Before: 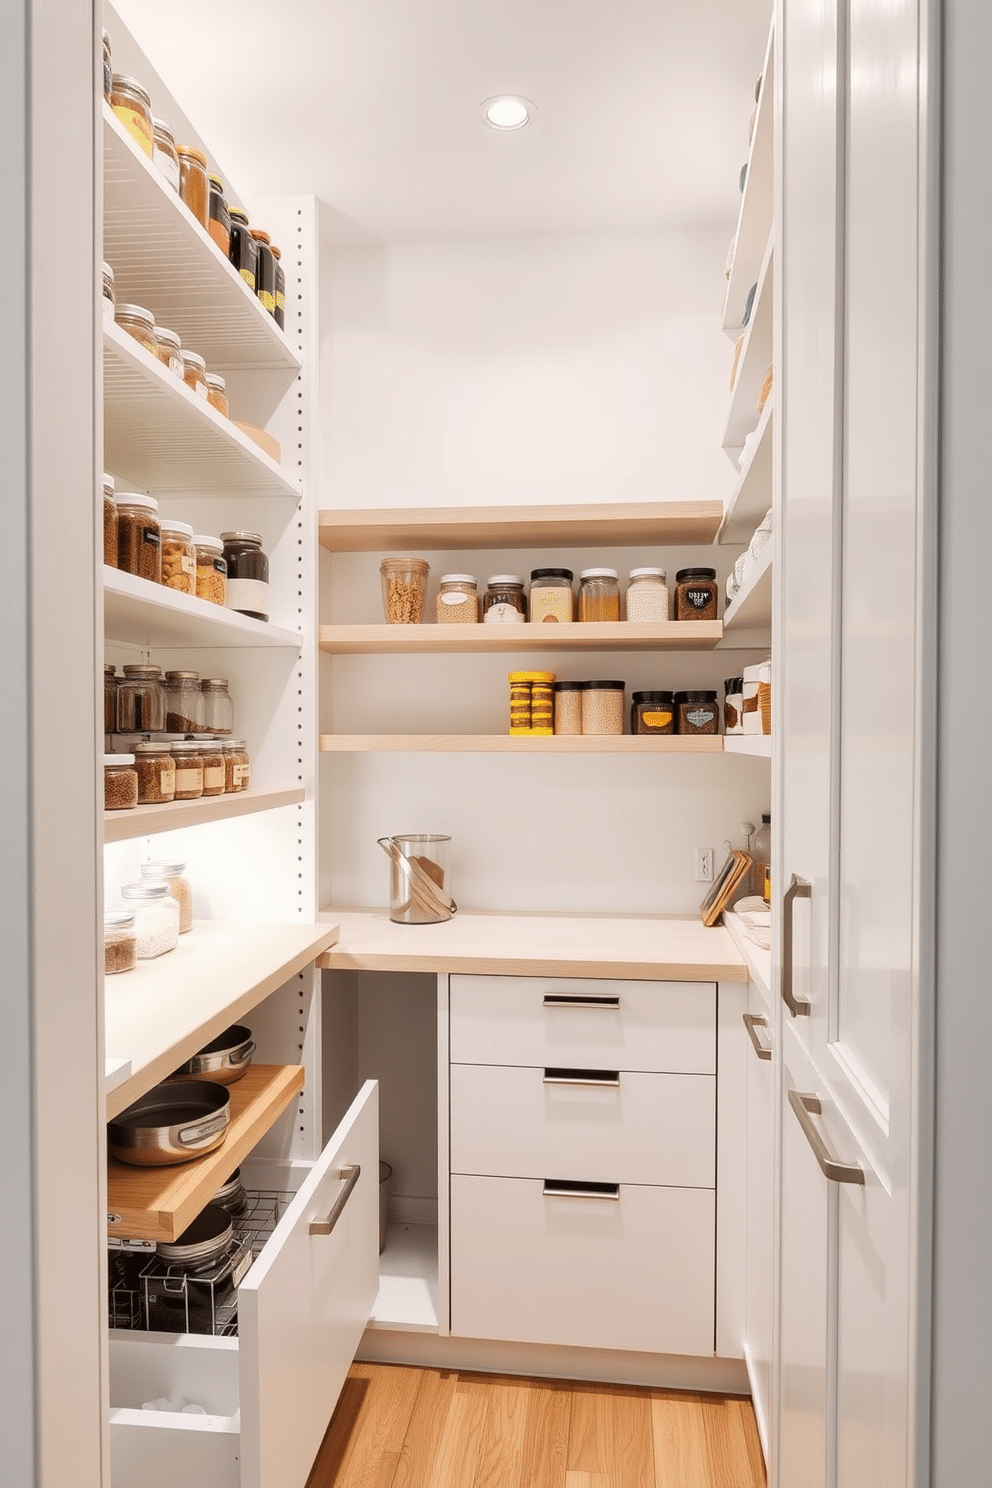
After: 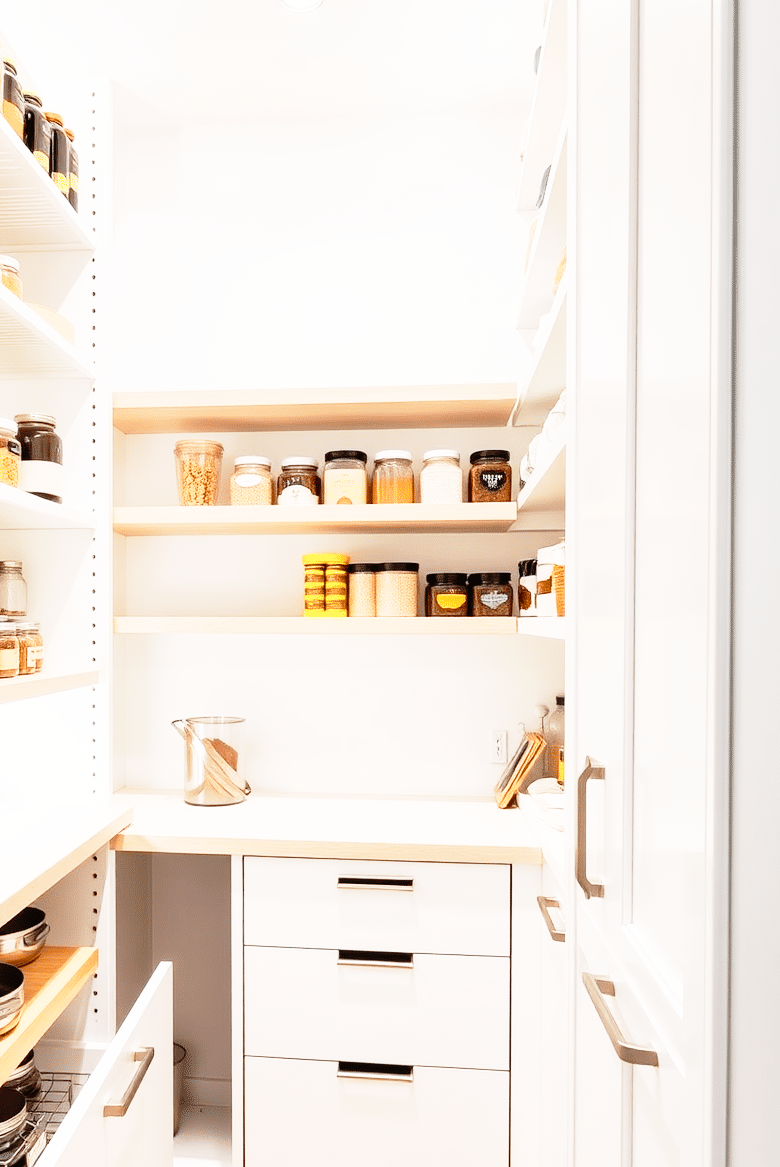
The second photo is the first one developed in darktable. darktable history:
base curve: curves: ch0 [(0, 0) (0.012, 0.01) (0.073, 0.168) (0.31, 0.711) (0.645, 0.957) (1, 1)], preserve colors none
crop and rotate: left 20.866%, top 7.988%, right 0.443%, bottom 13.533%
